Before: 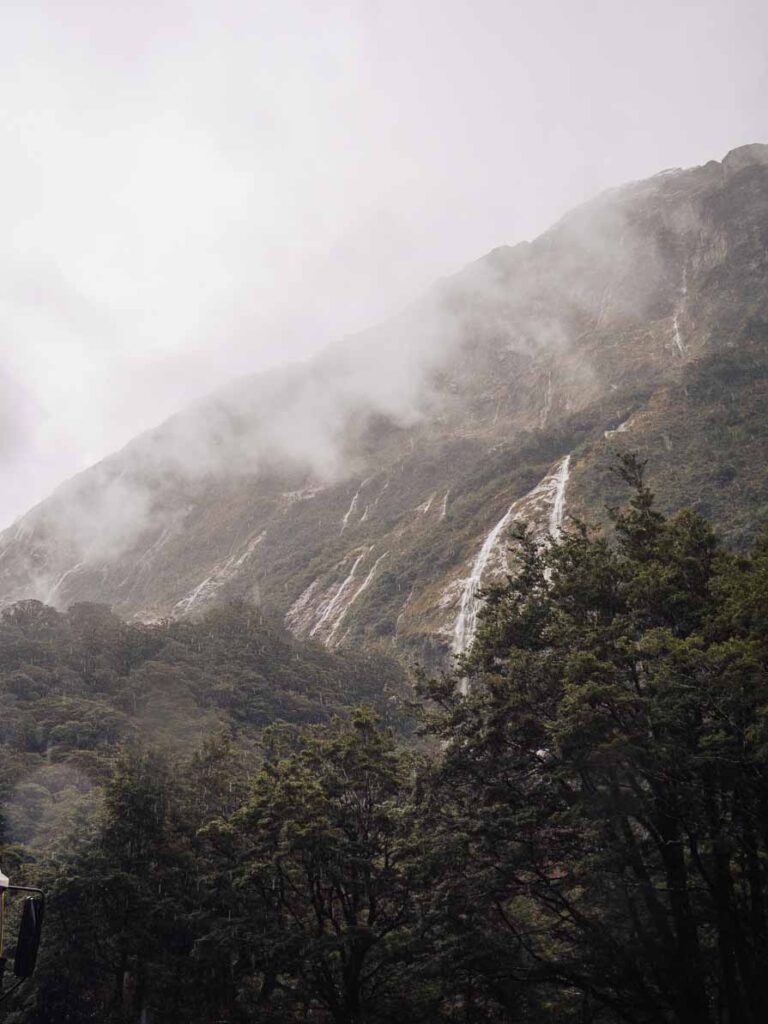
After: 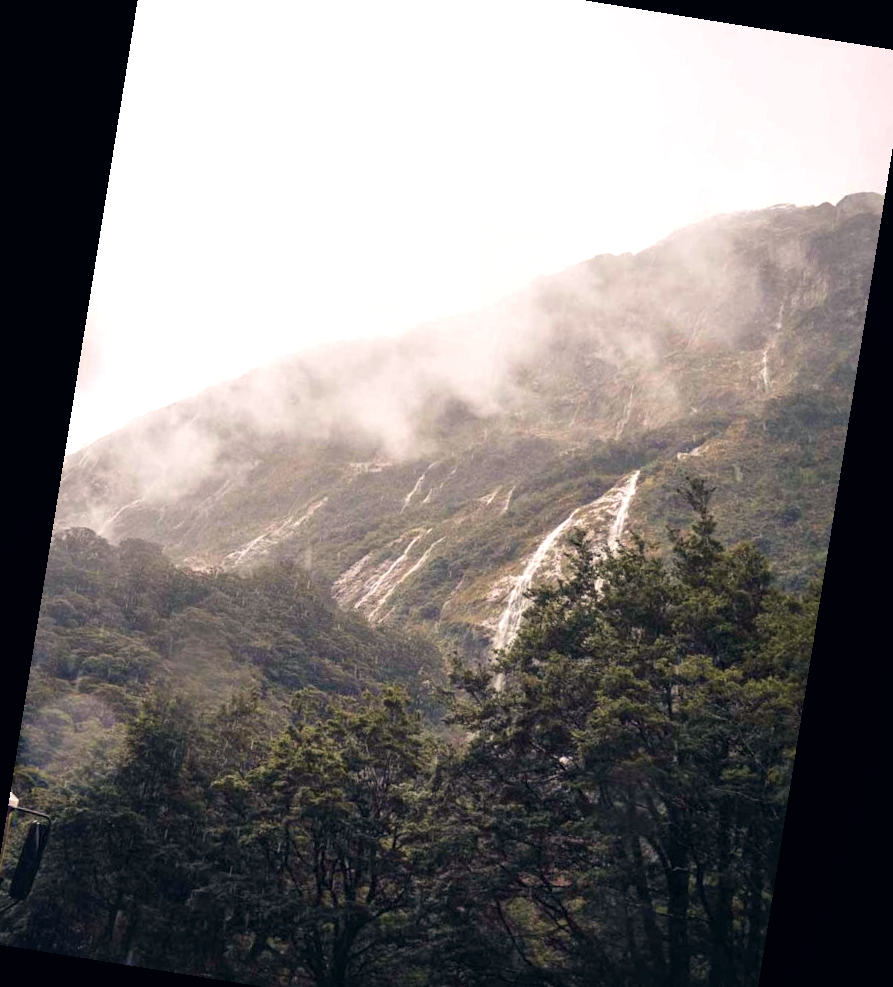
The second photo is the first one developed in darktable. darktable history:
crop: left 1.507%, top 6.147%, right 1.379%, bottom 6.637%
local contrast: mode bilateral grid, contrast 20, coarseness 50, detail 120%, midtone range 0.2
exposure: black level correction 0, exposure 0.5 EV, compensate highlight preservation false
color contrast: green-magenta contrast 0.96
rotate and perspective: rotation 9.12°, automatic cropping off
color correction: highlights a* 2.75, highlights b* 5, shadows a* -2.04, shadows b* -4.84, saturation 0.8
velvia: strength 45%
